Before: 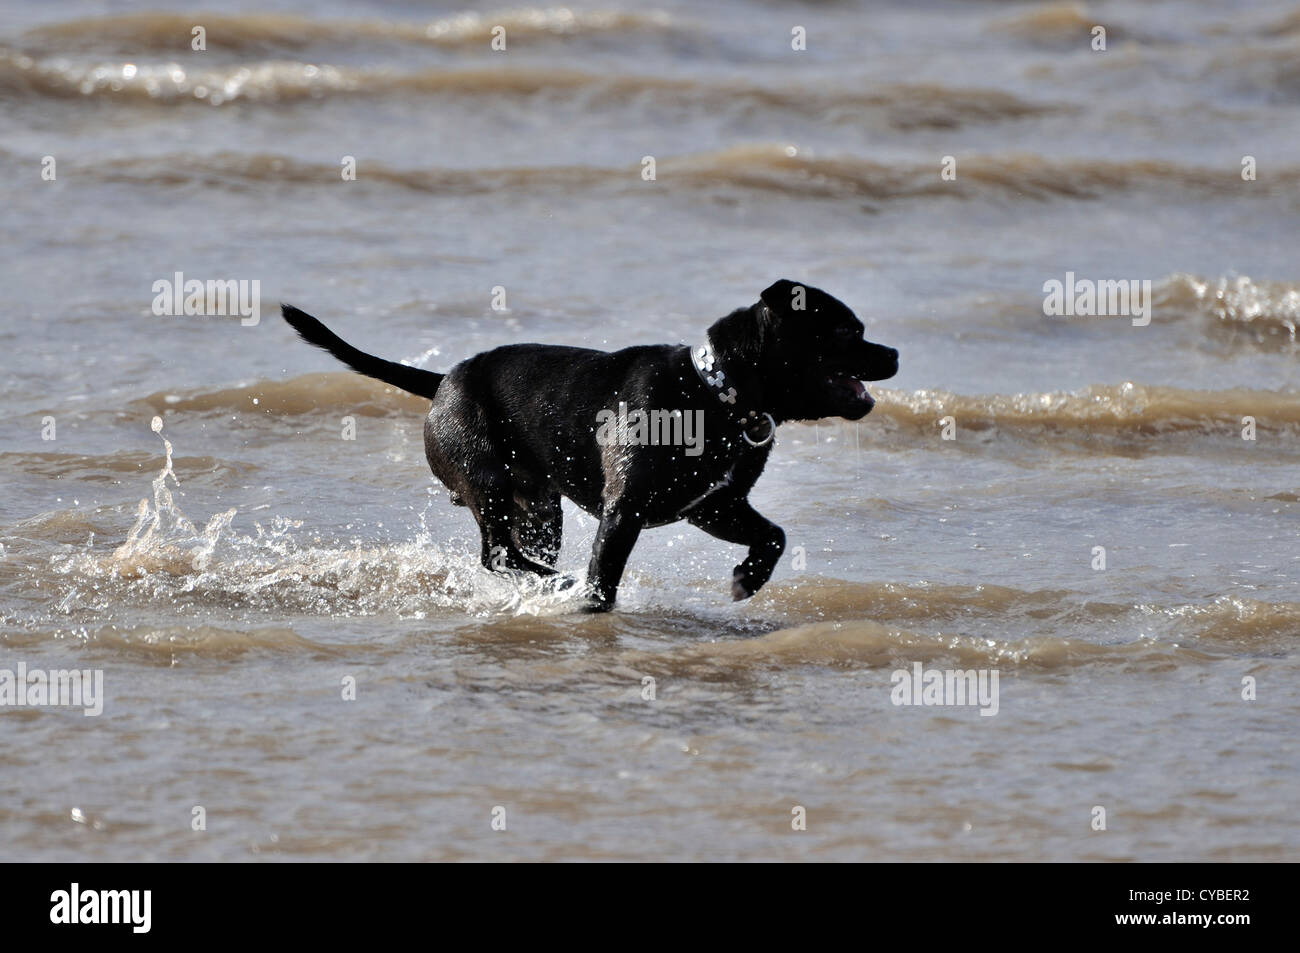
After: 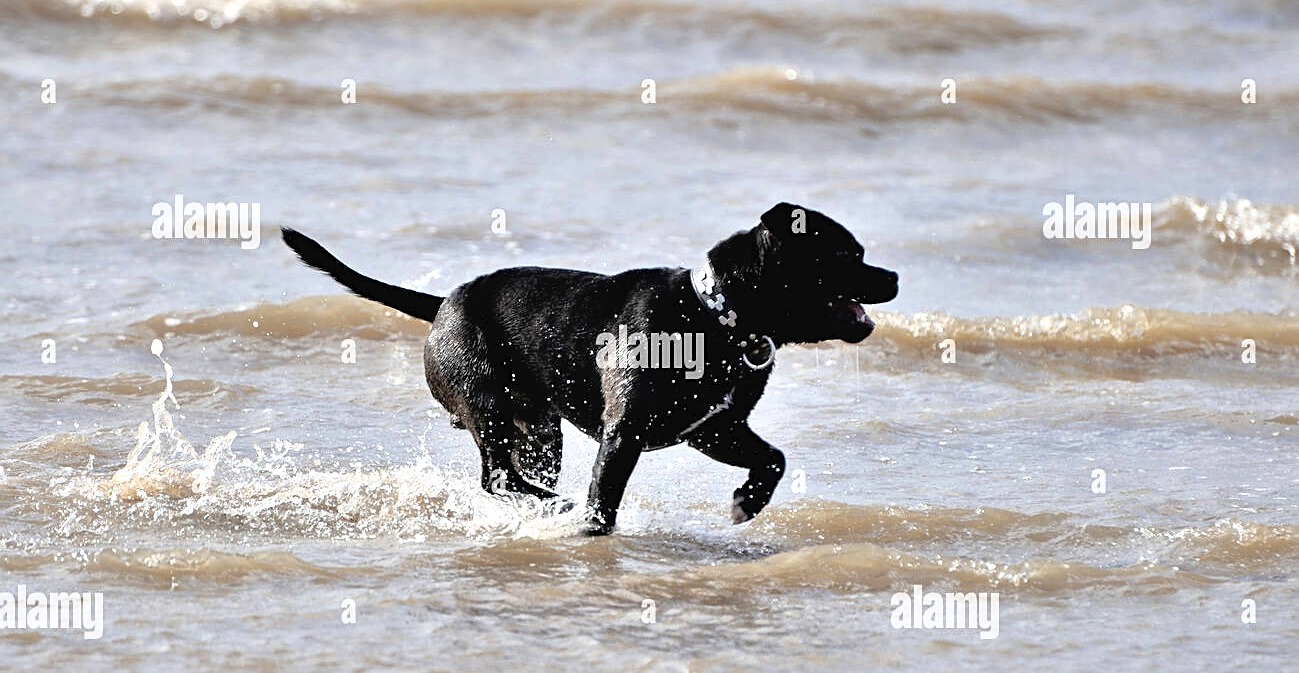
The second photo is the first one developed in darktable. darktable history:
tone curve: curves: ch0 [(0, 0) (0.003, 0.03) (0.011, 0.03) (0.025, 0.033) (0.044, 0.038) (0.069, 0.057) (0.1, 0.109) (0.136, 0.174) (0.177, 0.243) (0.224, 0.313) (0.277, 0.391) (0.335, 0.464) (0.399, 0.515) (0.468, 0.563) (0.543, 0.616) (0.623, 0.679) (0.709, 0.766) (0.801, 0.865) (0.898, 0.948) (1, 1)], color space Lab, independent channels, preserve colors none
sharpen: on, module defaults
exposure: black level correction 0, exposure 0.5 EV, compensate highlight preservation false
crop and rotate: top 8.12%, bottom 21.162%
